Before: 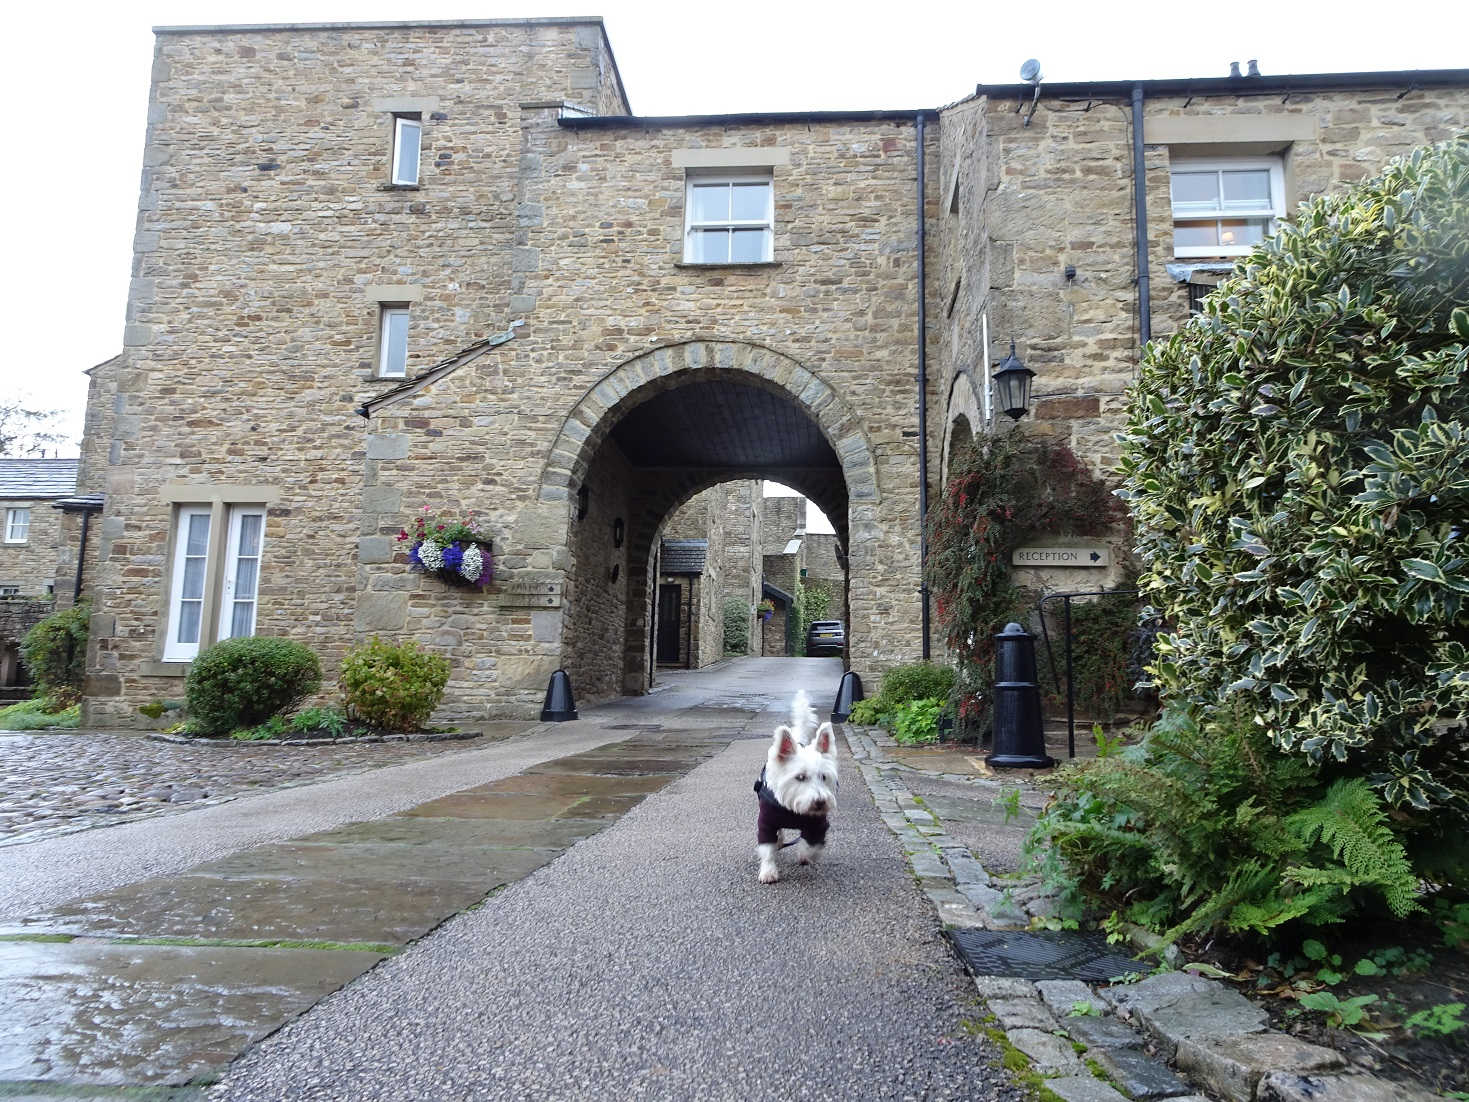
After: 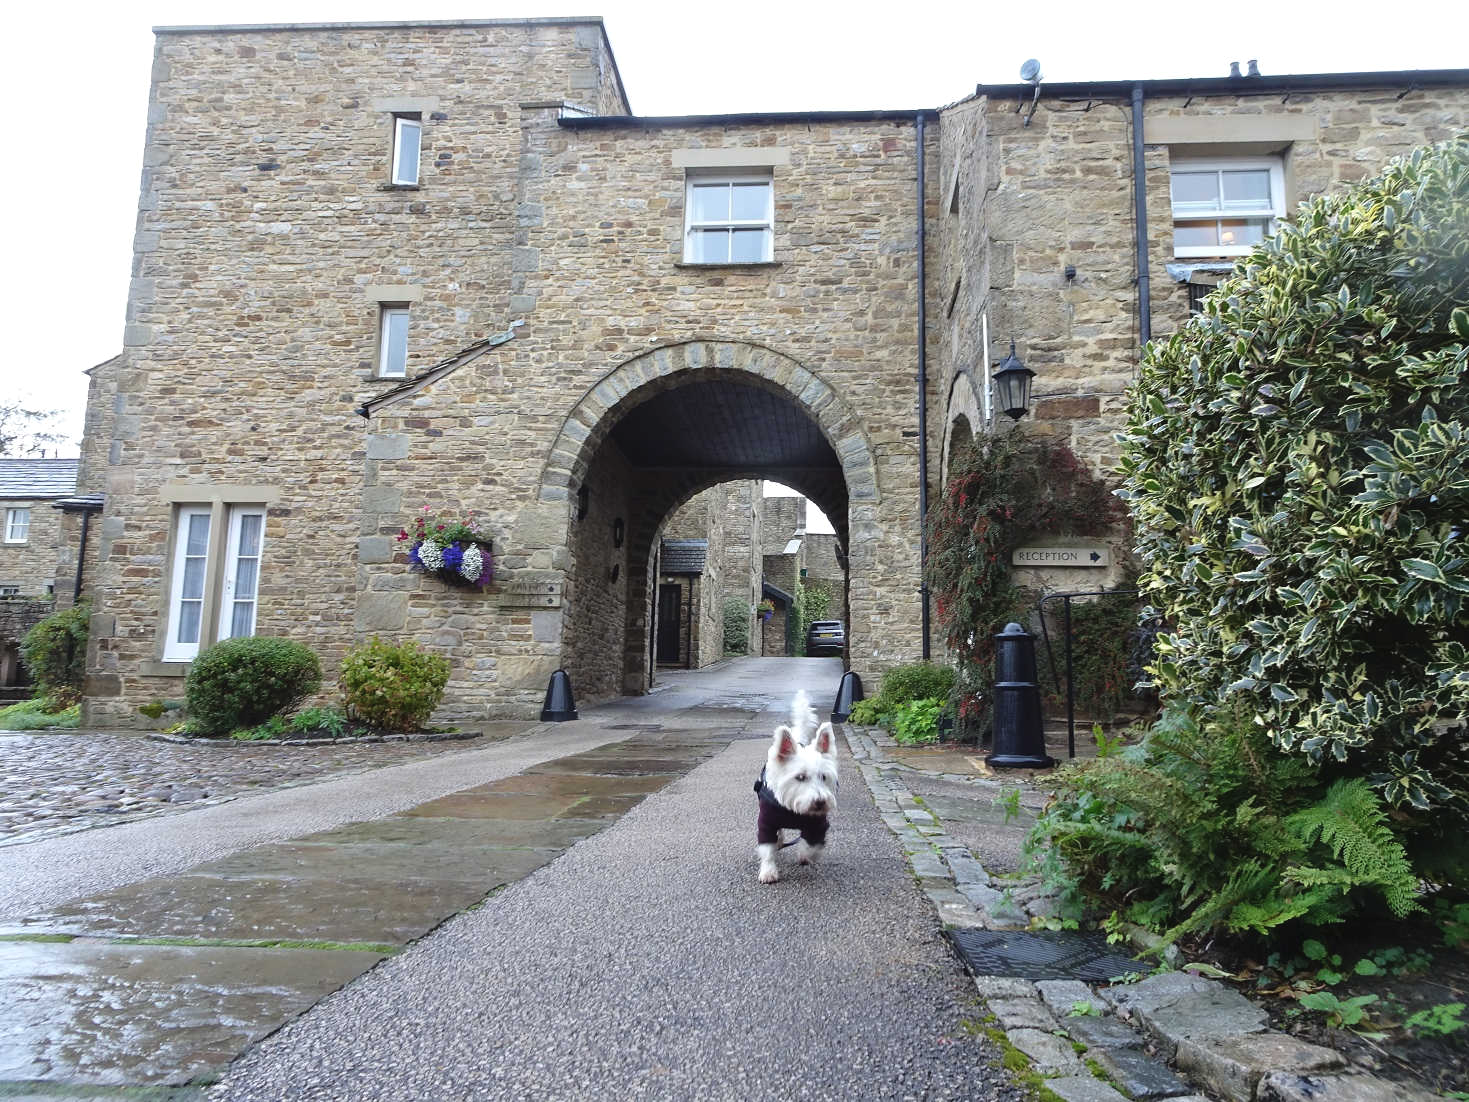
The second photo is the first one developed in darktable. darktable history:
exposure: black level correction -0.003, exposure 0.04 EV, compensate highlight preservation false
